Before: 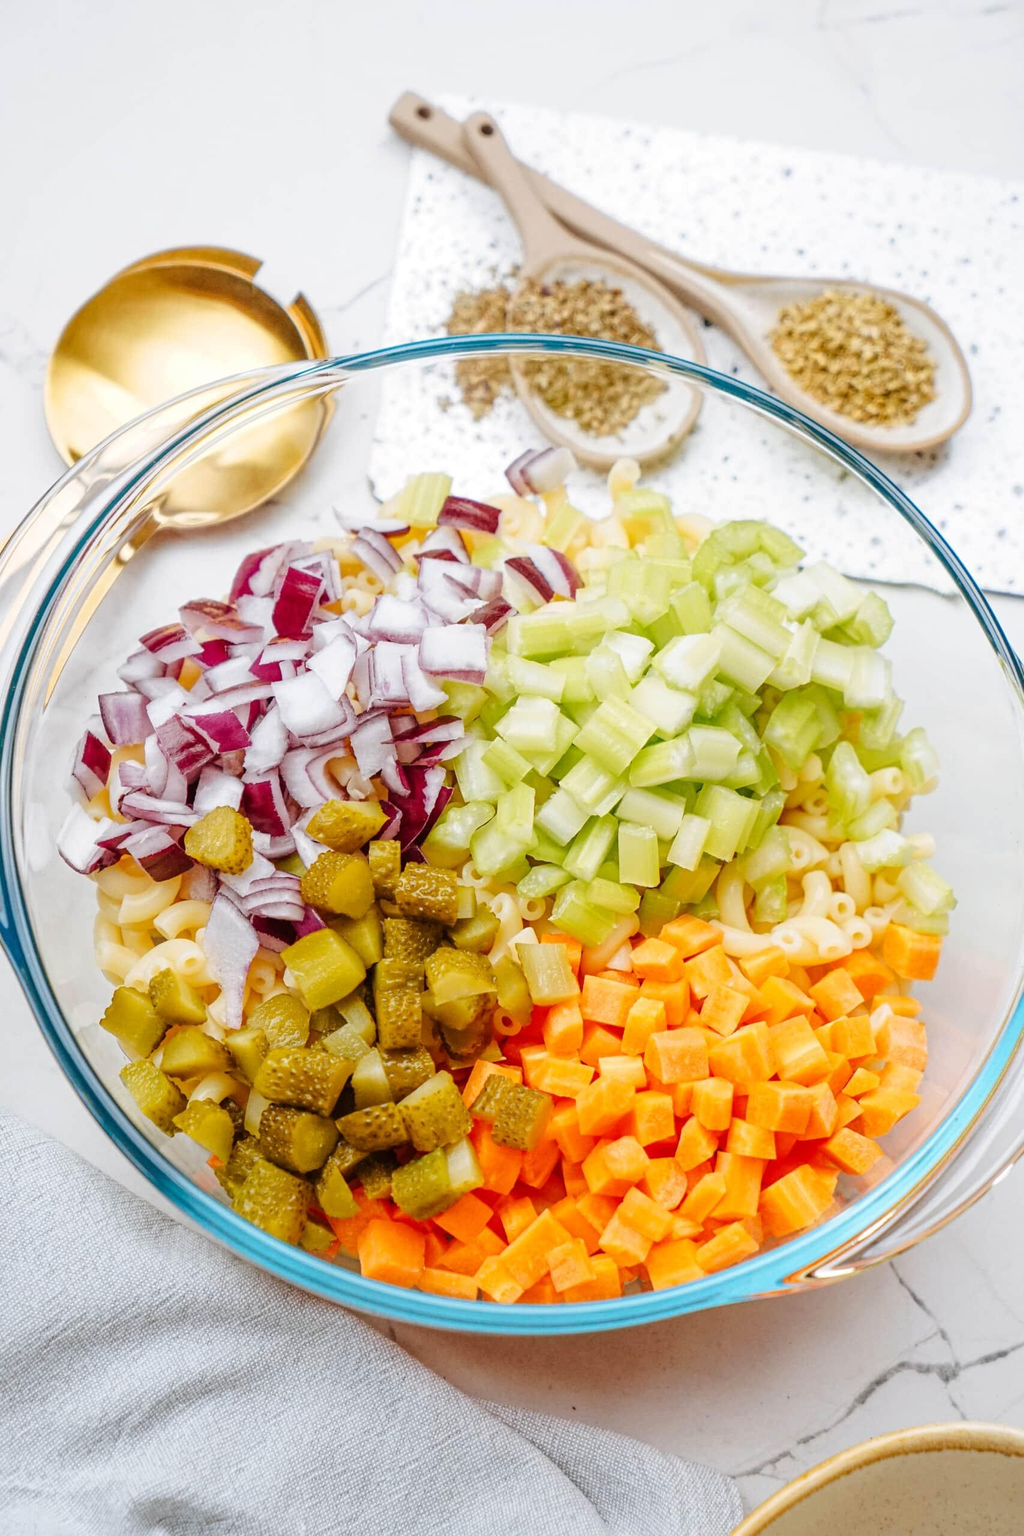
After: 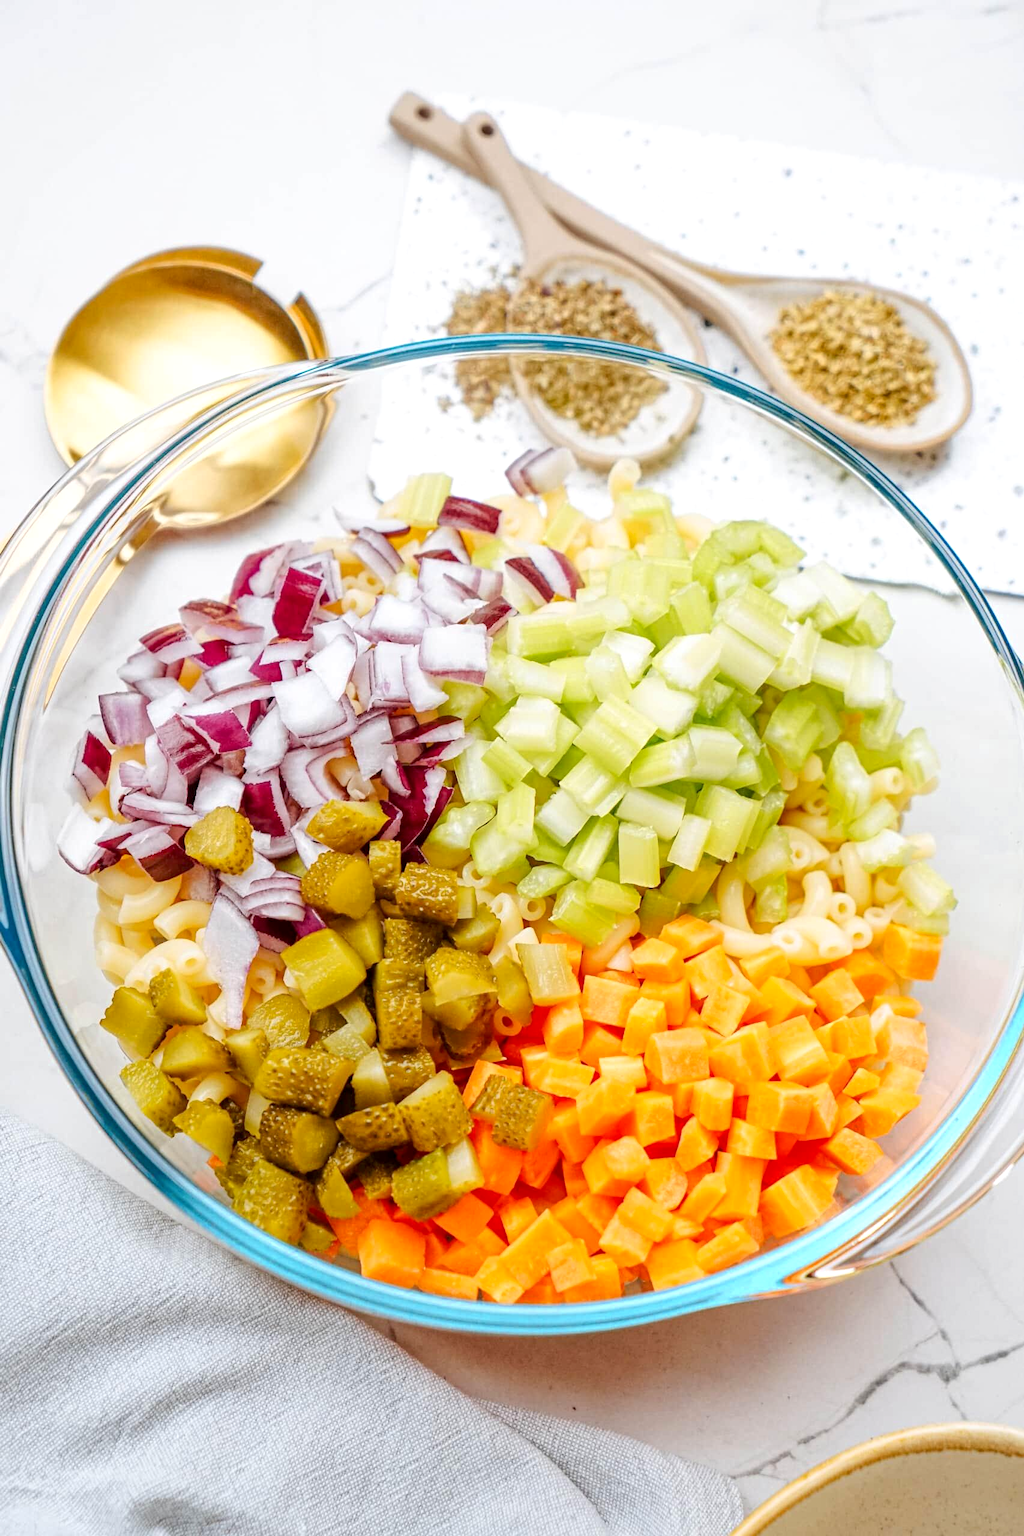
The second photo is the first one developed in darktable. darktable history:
exposure: black level correction 0.003, exposure 0.147 EV, compensate highlight preservation false
color zones: curves: ch0 [(0.25, 0.5) (0.463, 0.627) (0.484, 0.637) (0.75, 0.5)]
shadows and highlights: shadows 25.14, highlights -23.25
contrast brightness saturation: contrast 0.095, brightness 0.013, saturation 0.02
